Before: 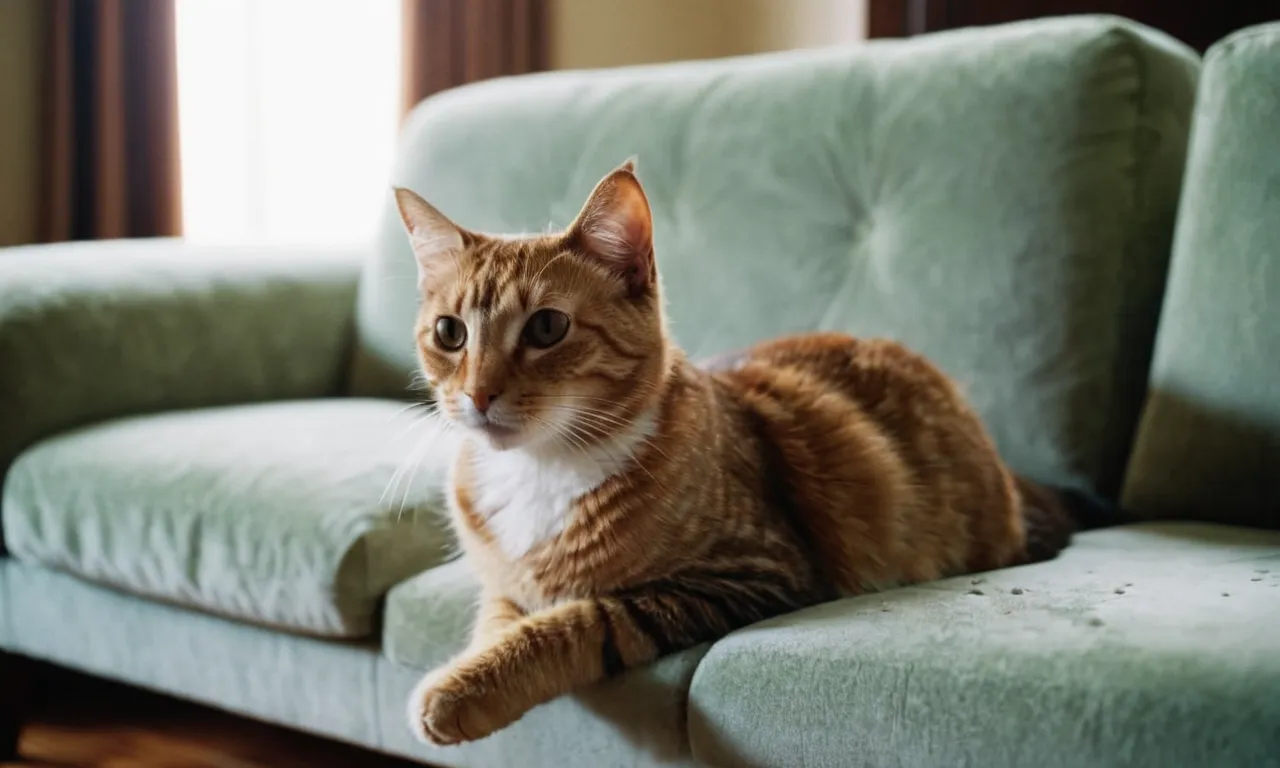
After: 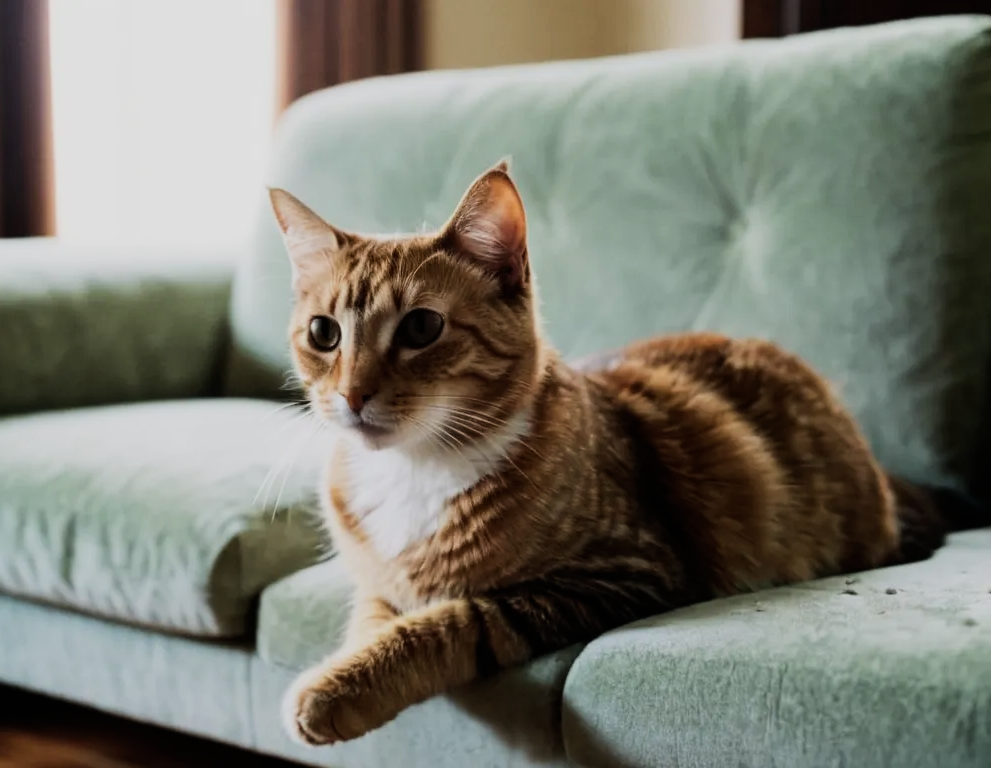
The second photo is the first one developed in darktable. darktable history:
filmic rgb: black relative exposure -7.5 EV, white relative exposure 5 EV, hardness 3.31, contrast 1.3, contrast in shadows safe
crop: left 9.88%, right 12.664%
